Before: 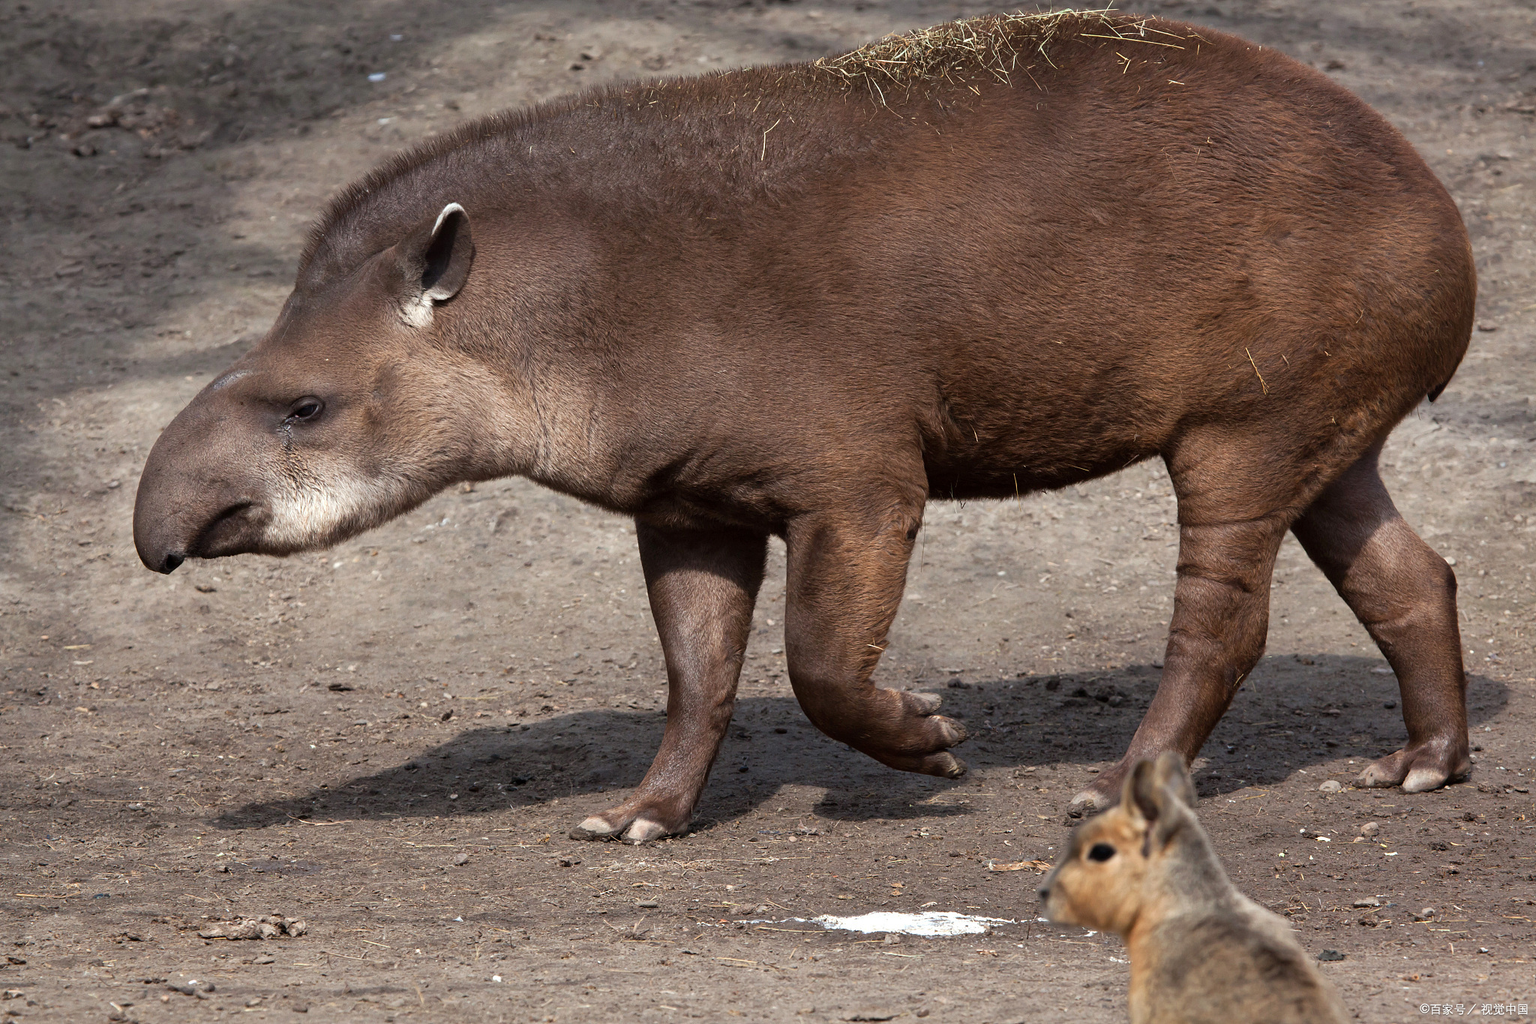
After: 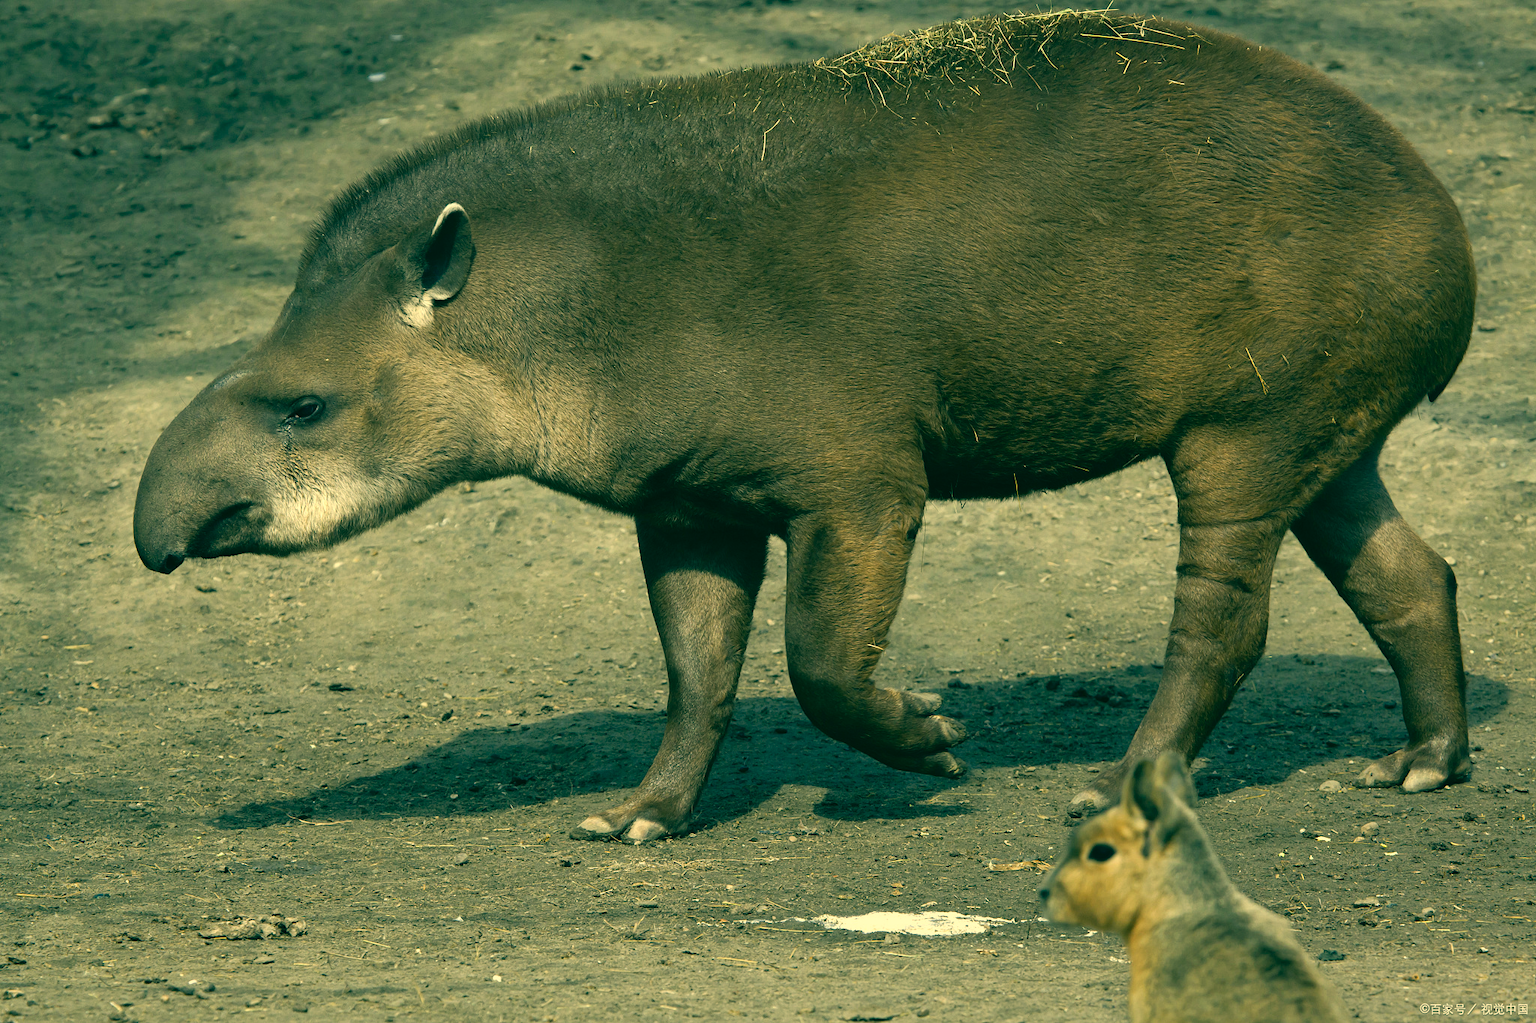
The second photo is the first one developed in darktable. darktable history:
color correction: highlights a* 1.9, highlights b* 34.37, shadows a* -35.97, shadows b* -6.27
